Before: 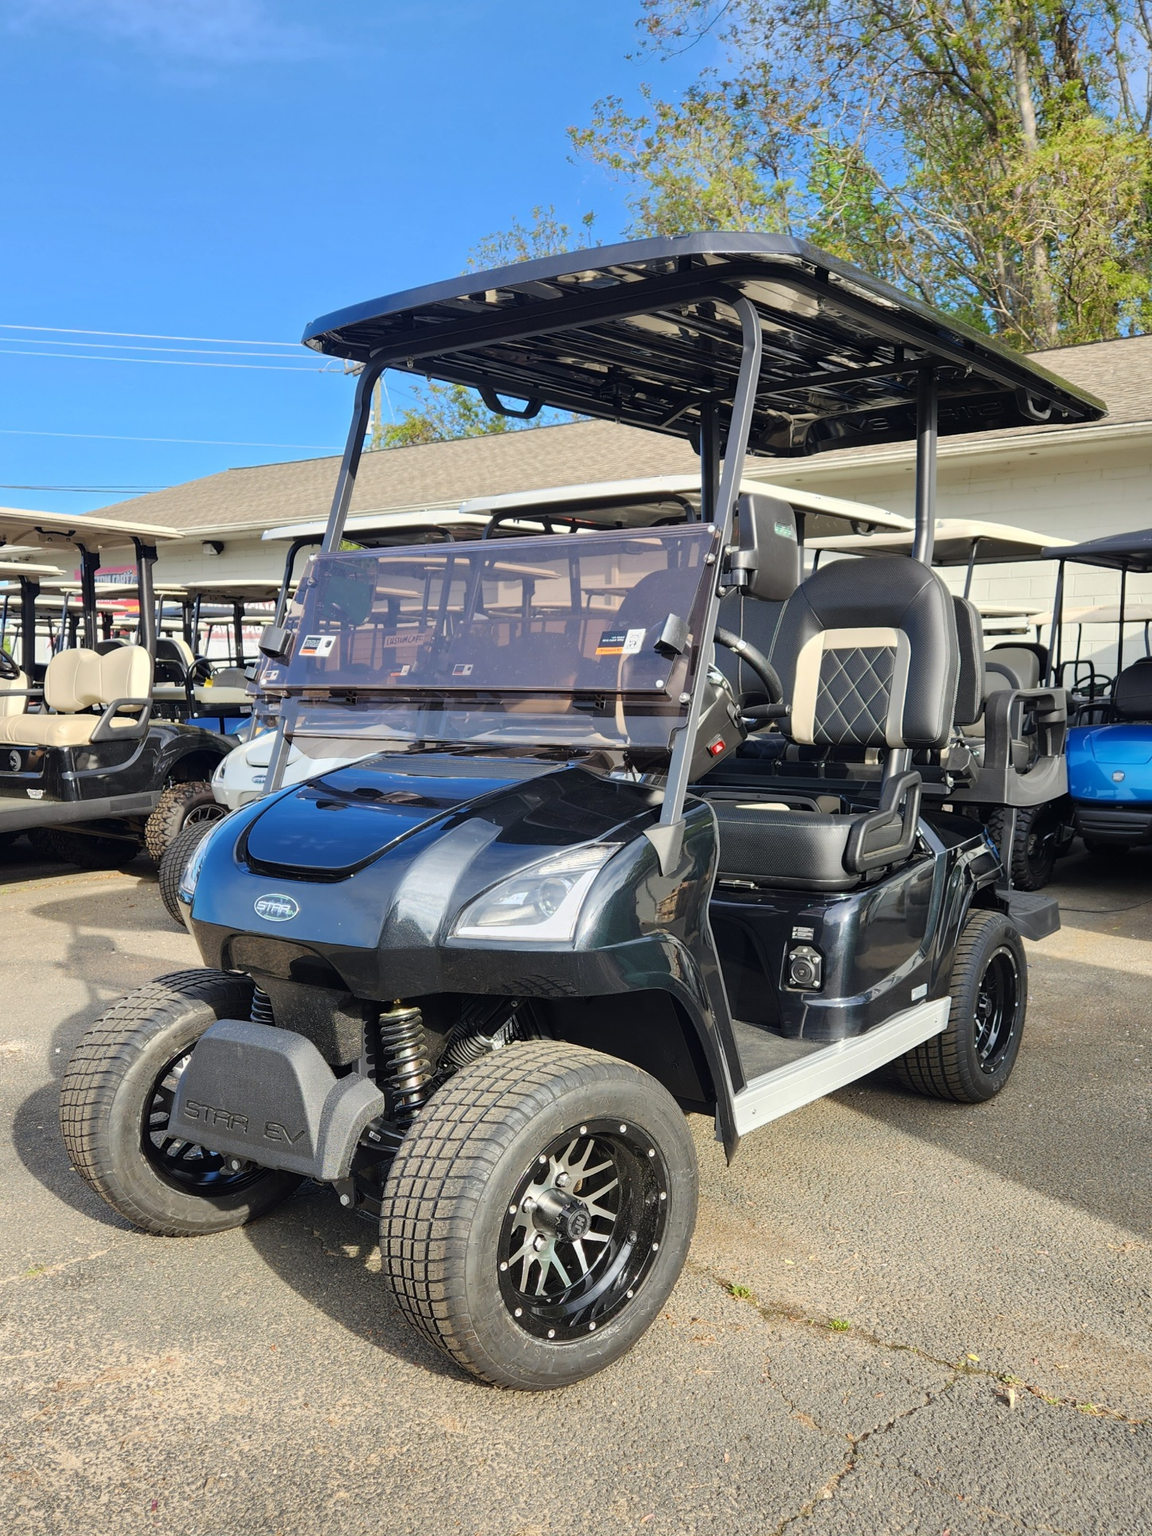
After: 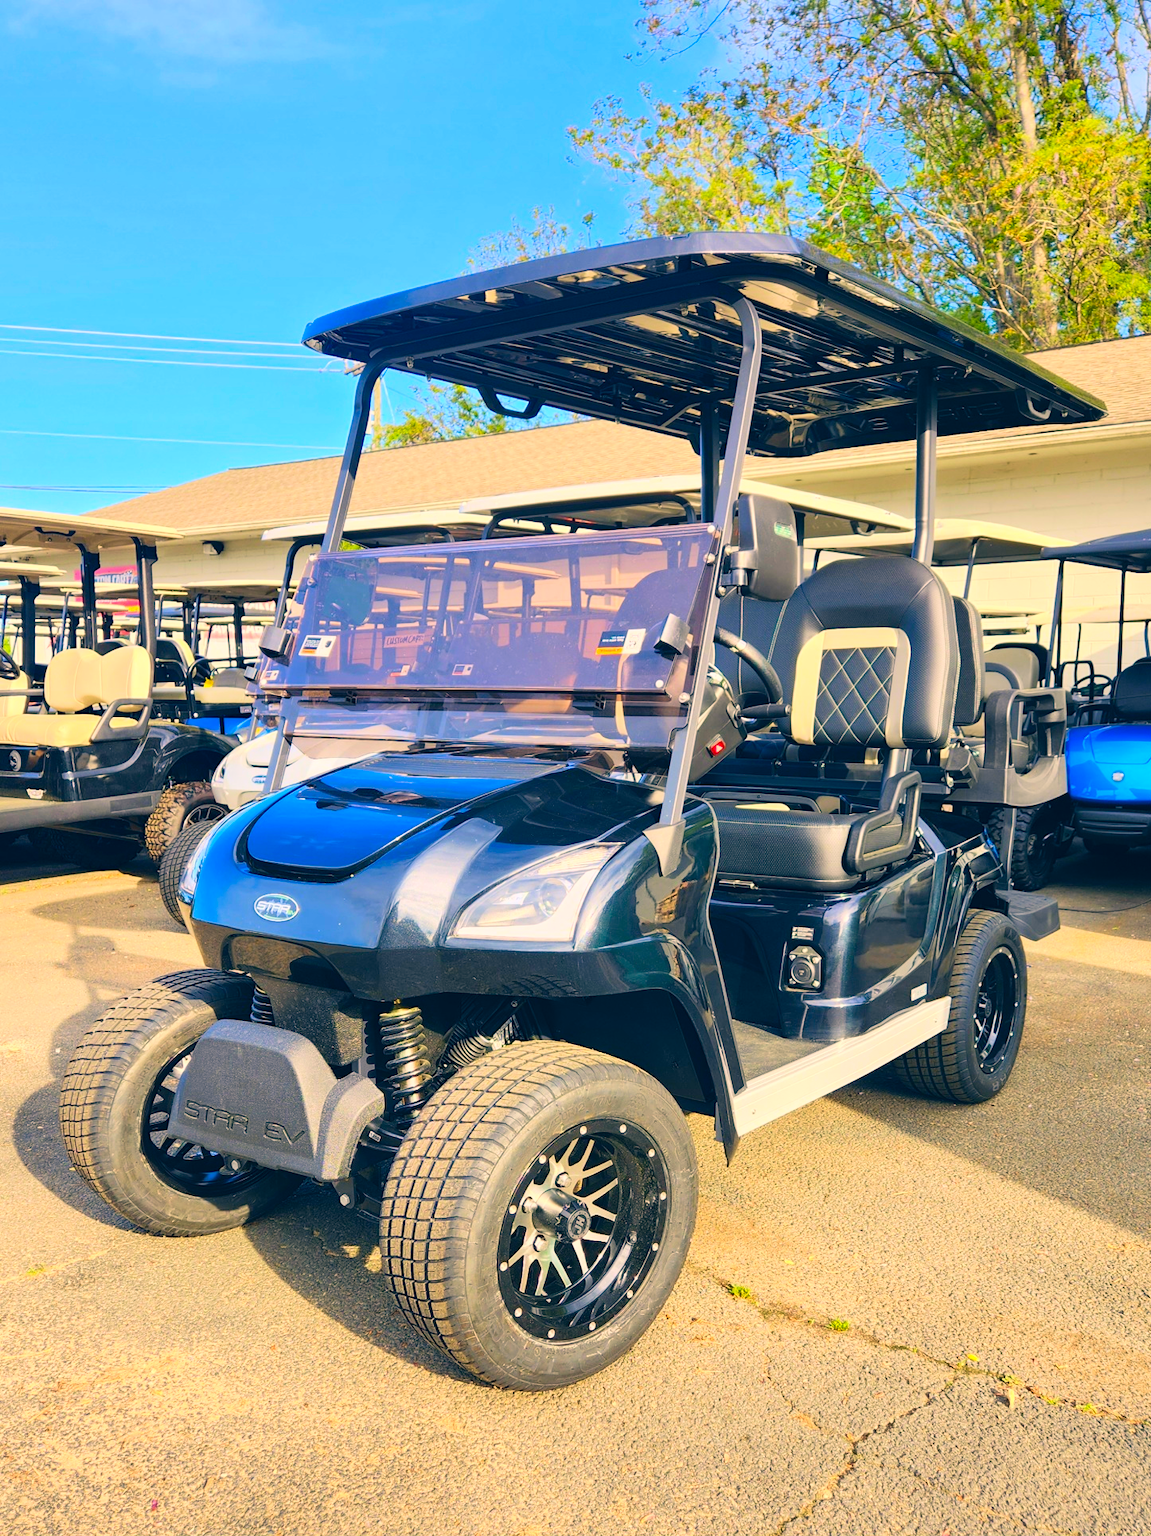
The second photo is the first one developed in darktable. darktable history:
tone equalizer: on, module defaults
color correction: highlights a* 10.32, highlights b* 14.66, shadows a* -9.59, shadows b* -15.02
velvia: on, module defaults
contrast brightness saturation: contrast 0.2, brightness 0.2, saturation 0.8
